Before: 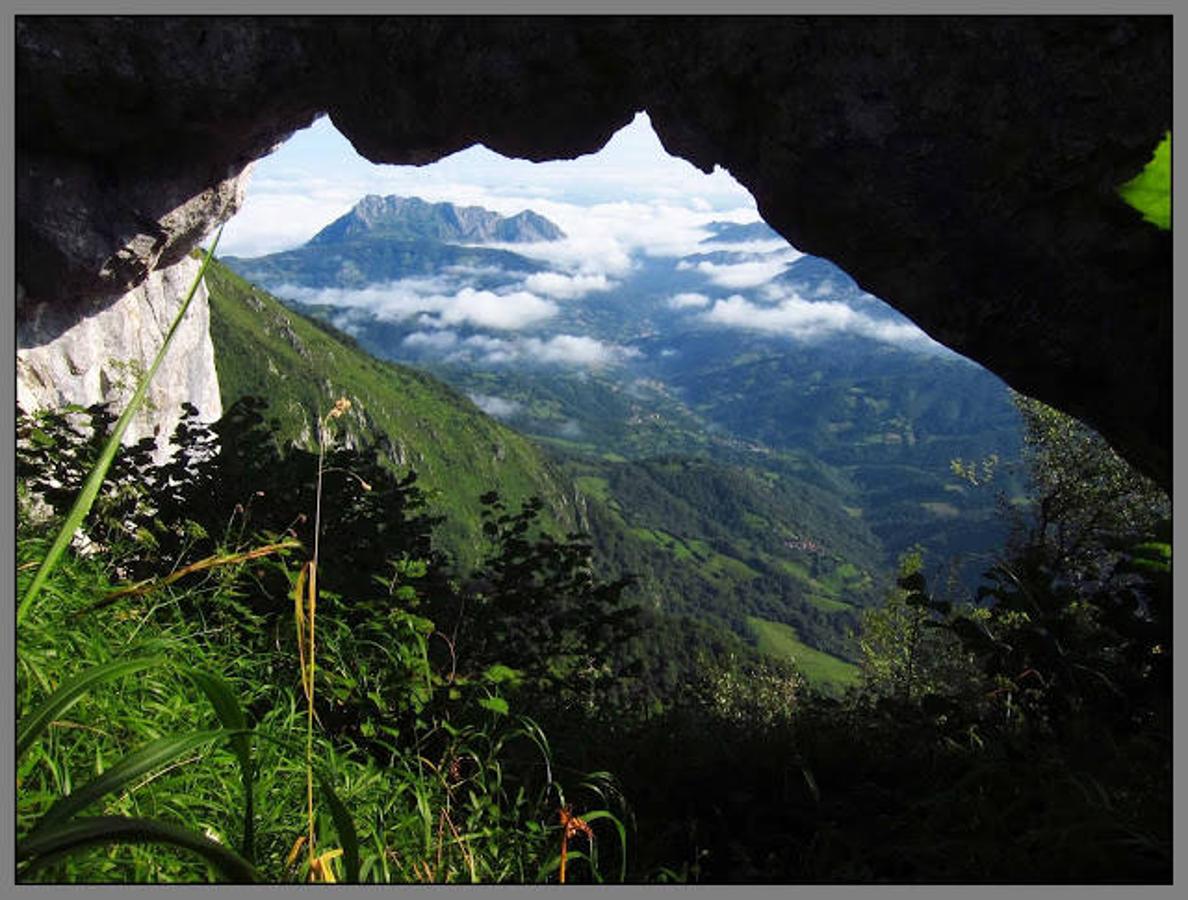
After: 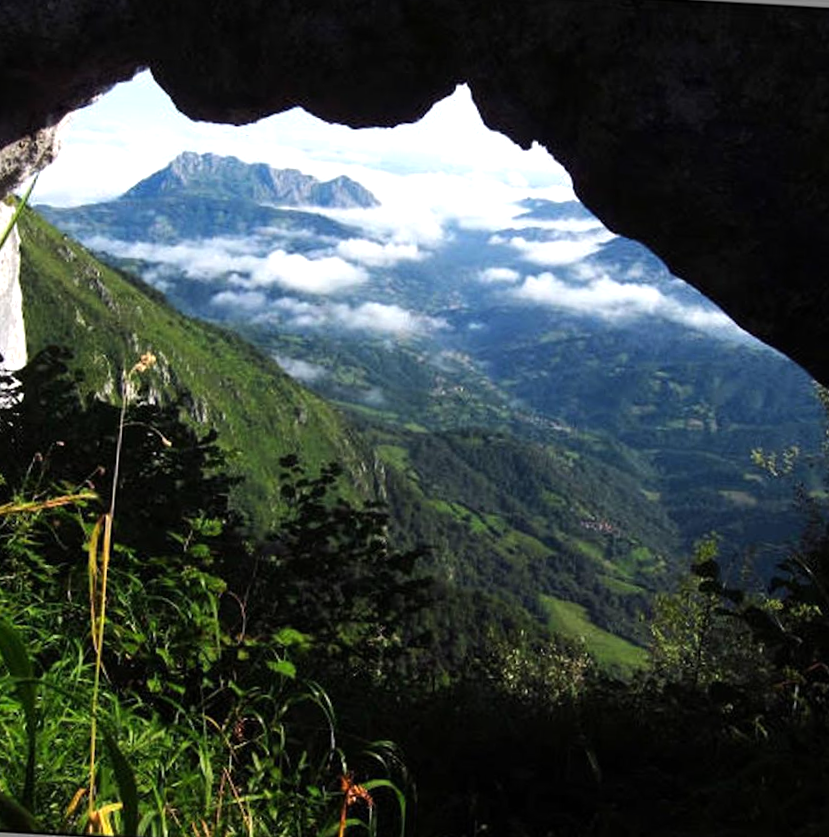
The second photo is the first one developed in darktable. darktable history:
tone equalizer: -8 EV -0.417 EV, -7 EV -0.389 EV, -6 EV -0.333 EV, -5 EV -0.222 EV, -3 EV 0.222 EV, -2 EV 0.333 EV, -1 EV 0.389 EV, +0 EV 0.417 EV, edges refinement/feathering 500, mask exposure compensation -1.57 EV, preserve details no
crop and rotate: angle -3.27°, left 14.277%, top 0.028%, right 10.766%, bottom 0.028%
